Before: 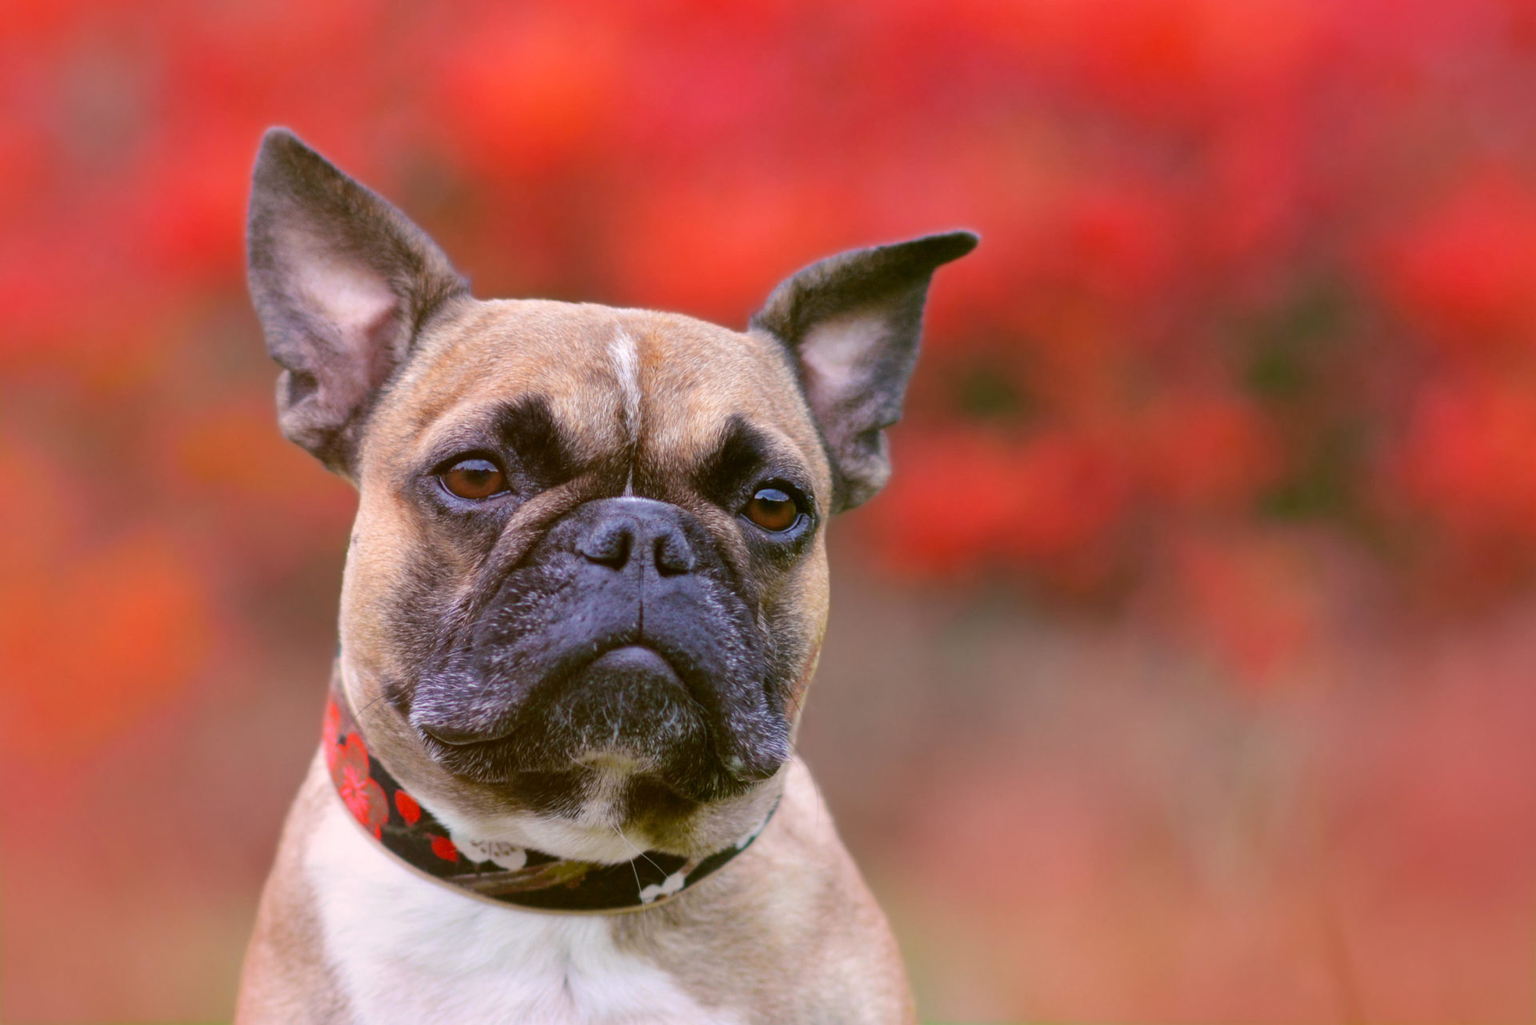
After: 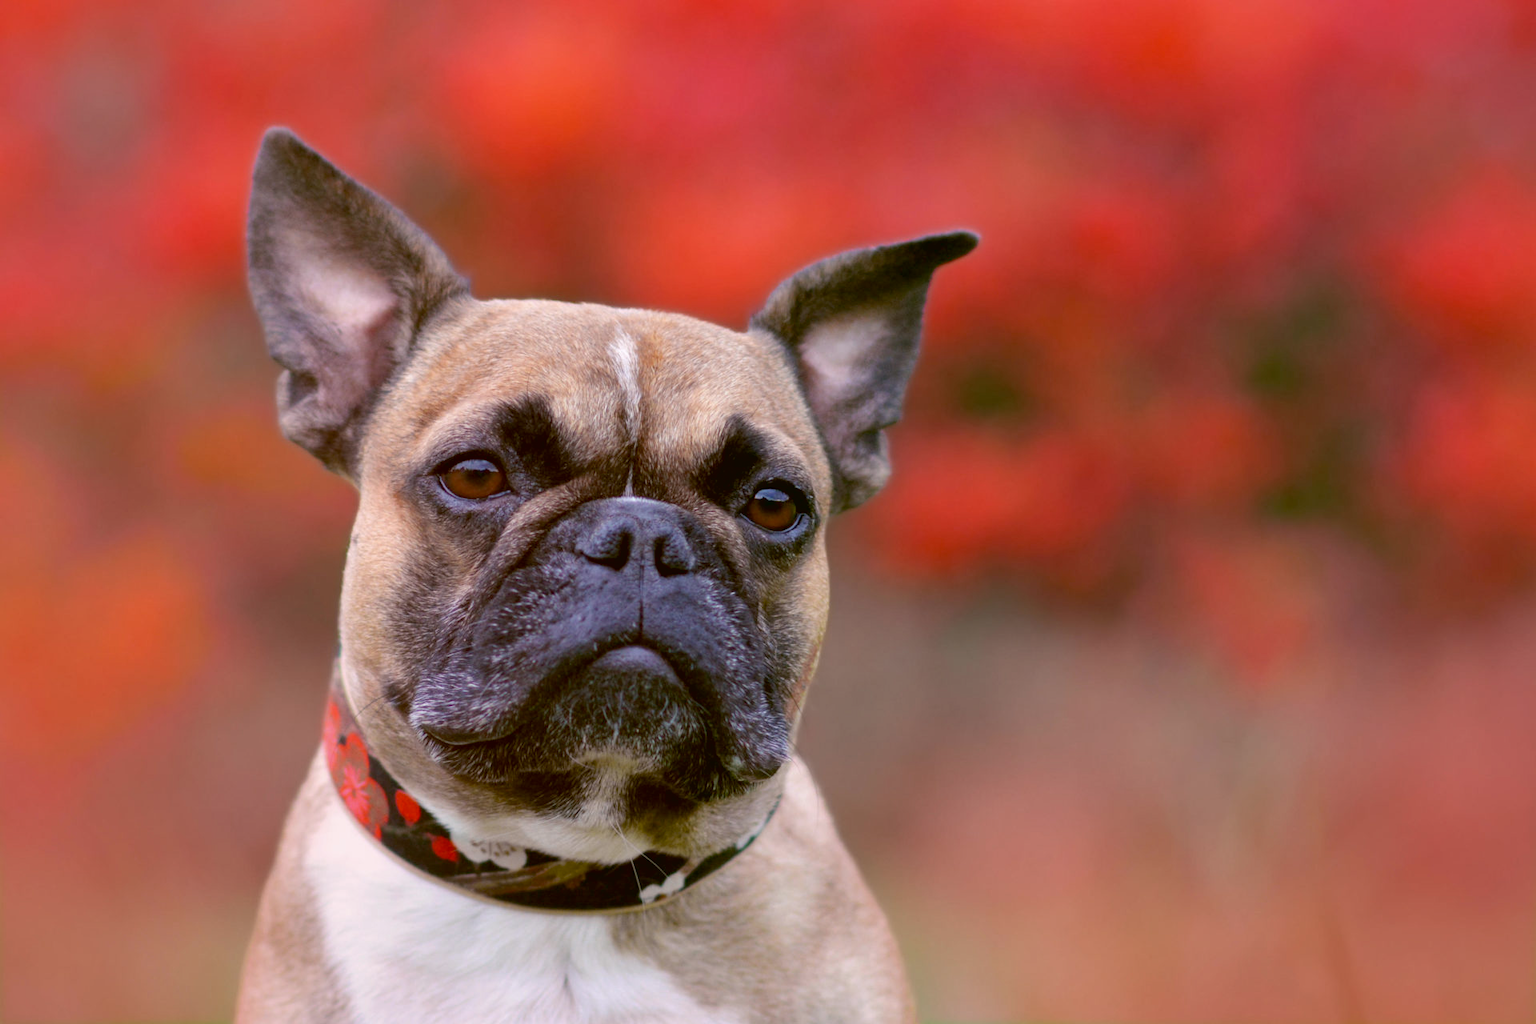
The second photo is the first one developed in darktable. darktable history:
exposure: black level correction 0.01, exposure 0.107 EV, compensate highlight preservation false
vignetting: fall-off start 116.49%, fall-off radius 58.84%, brightness -0.997, saturation 0.497
contrast brightness saturation: contrast -0.066, brightness -0.045, saturation -0.114
